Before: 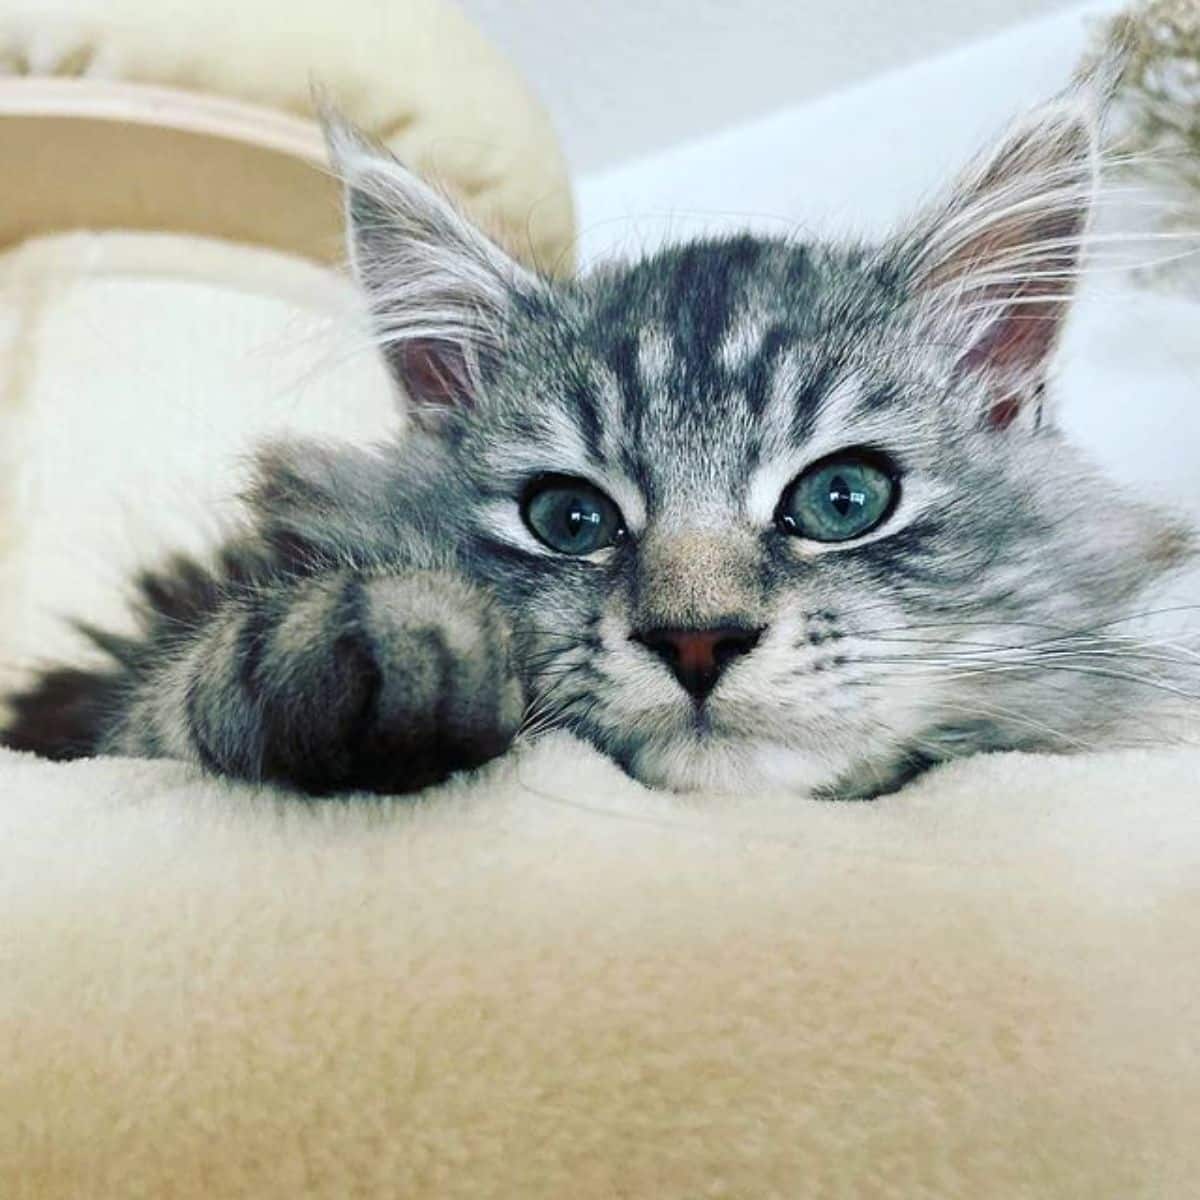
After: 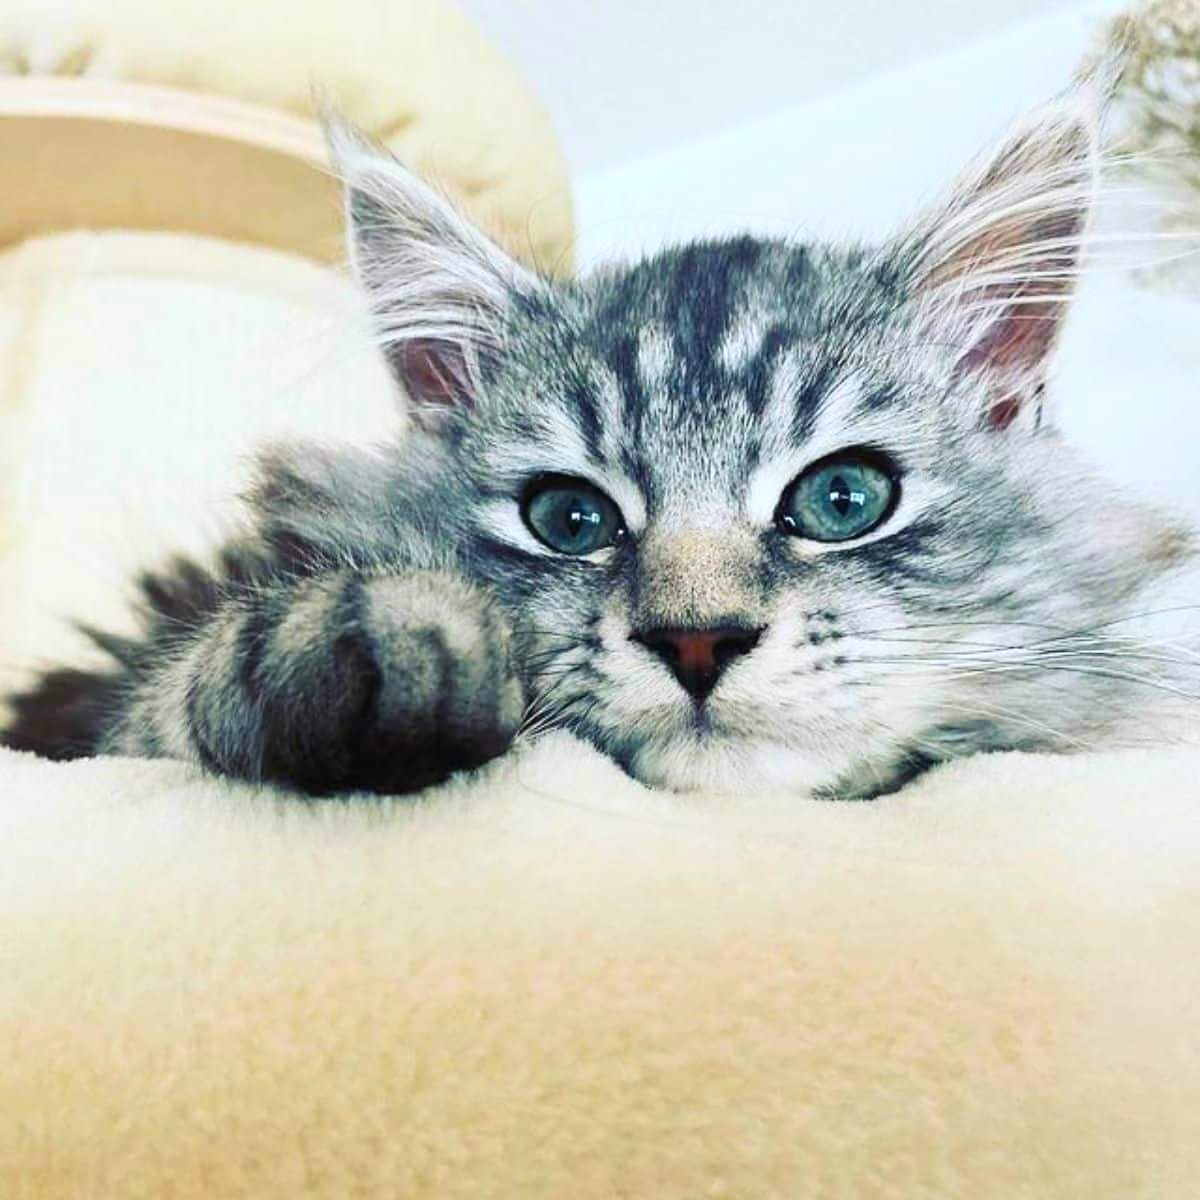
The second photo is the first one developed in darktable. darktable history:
contrast brightness saturation: contrast 0.201, brightness 0.17, saturation 0.221
